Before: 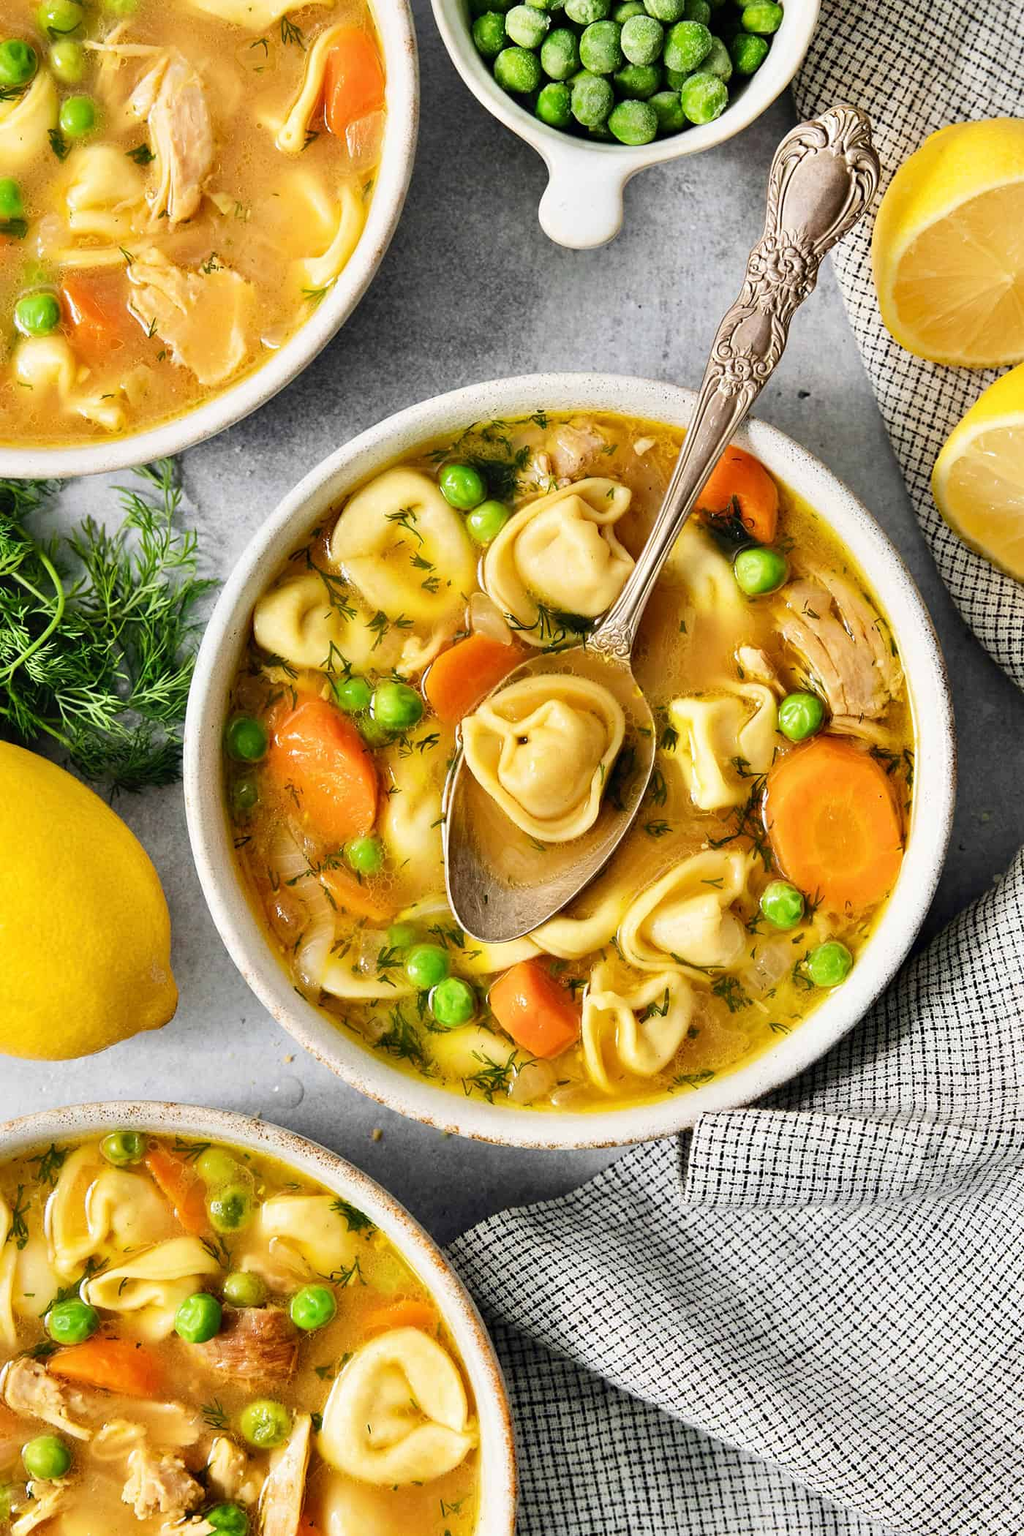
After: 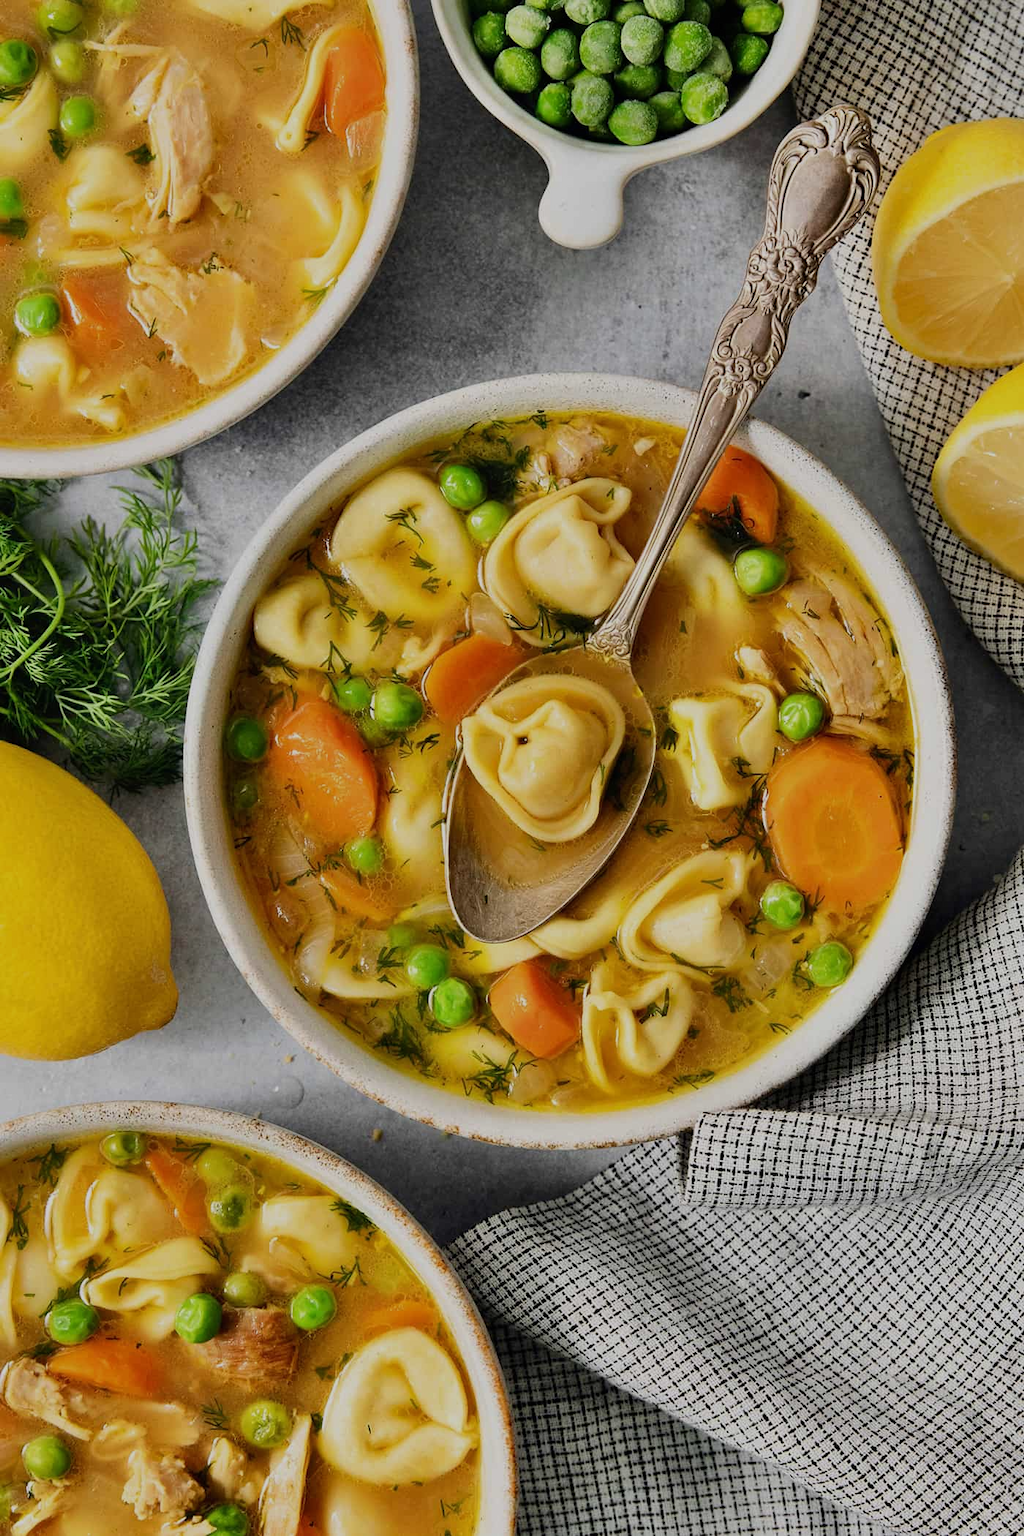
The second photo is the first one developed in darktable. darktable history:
exposure: black level correction 0, exposure -0.724 EV, compensate highlight preservation false
